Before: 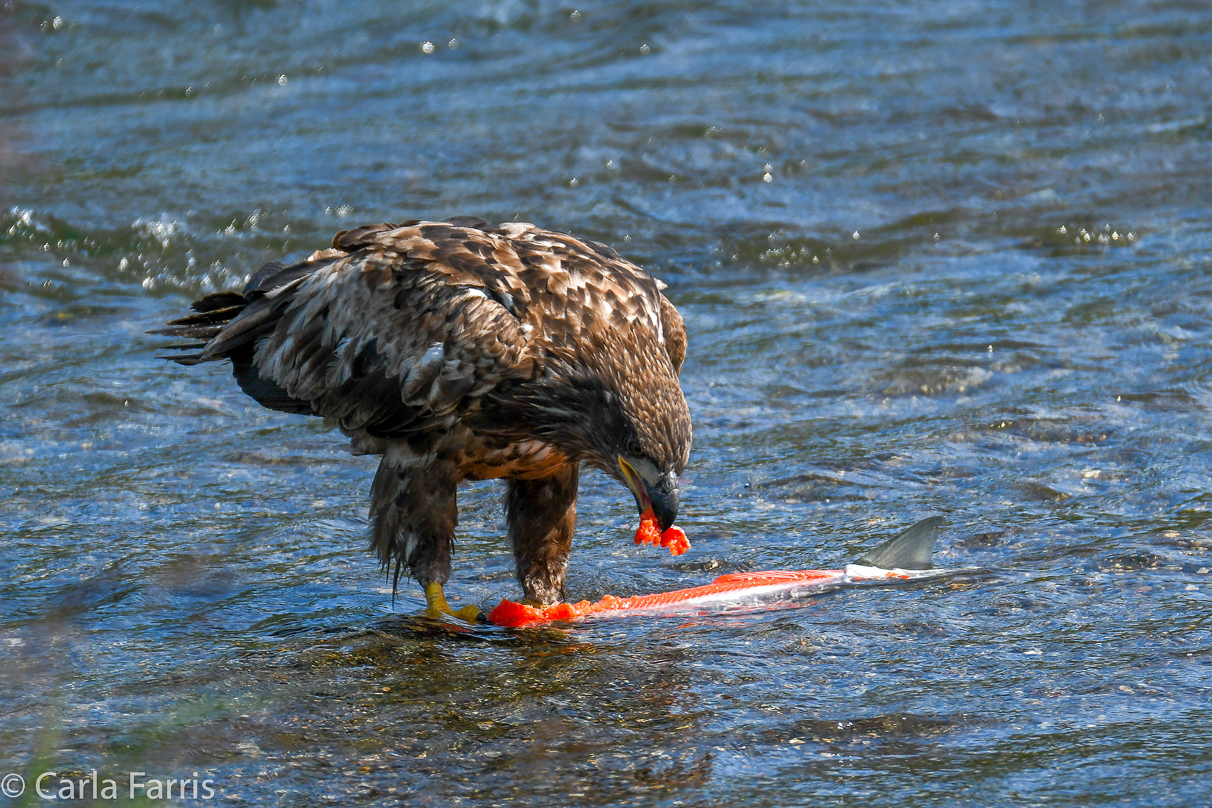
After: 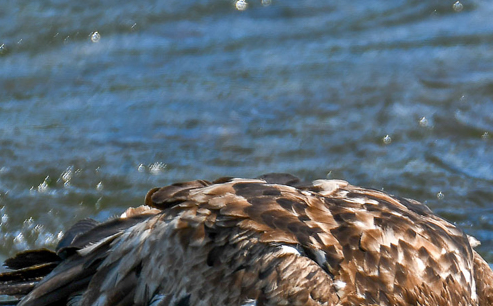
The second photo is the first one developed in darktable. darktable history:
tone equalizer: mask exposure compensation -0.512 EV
exposure: exposure -0.175 EV, compensate highlight preservation false
crop: left 15.449%, top 5.43%, right 43.842%, bottom 56.595%
levels: mode automatic, levels [0, 0.492, 0.984]
